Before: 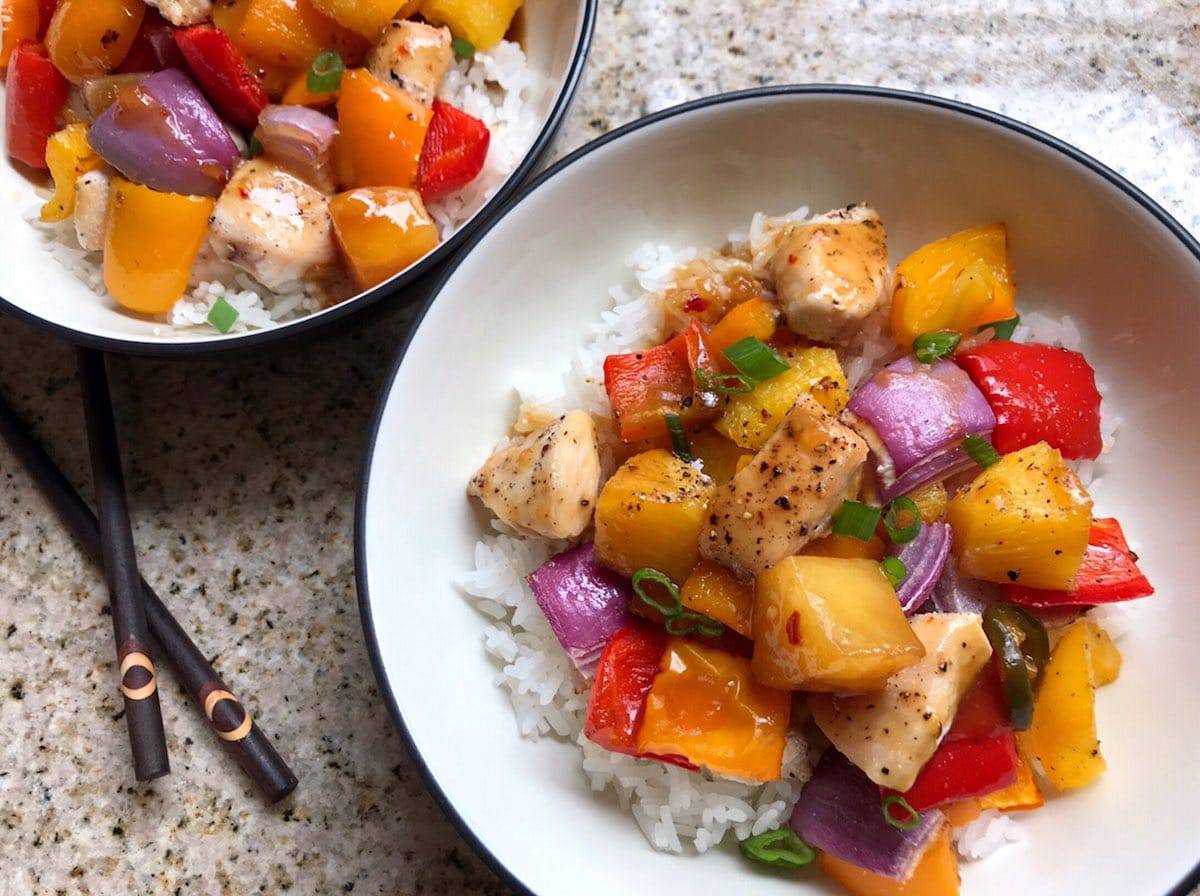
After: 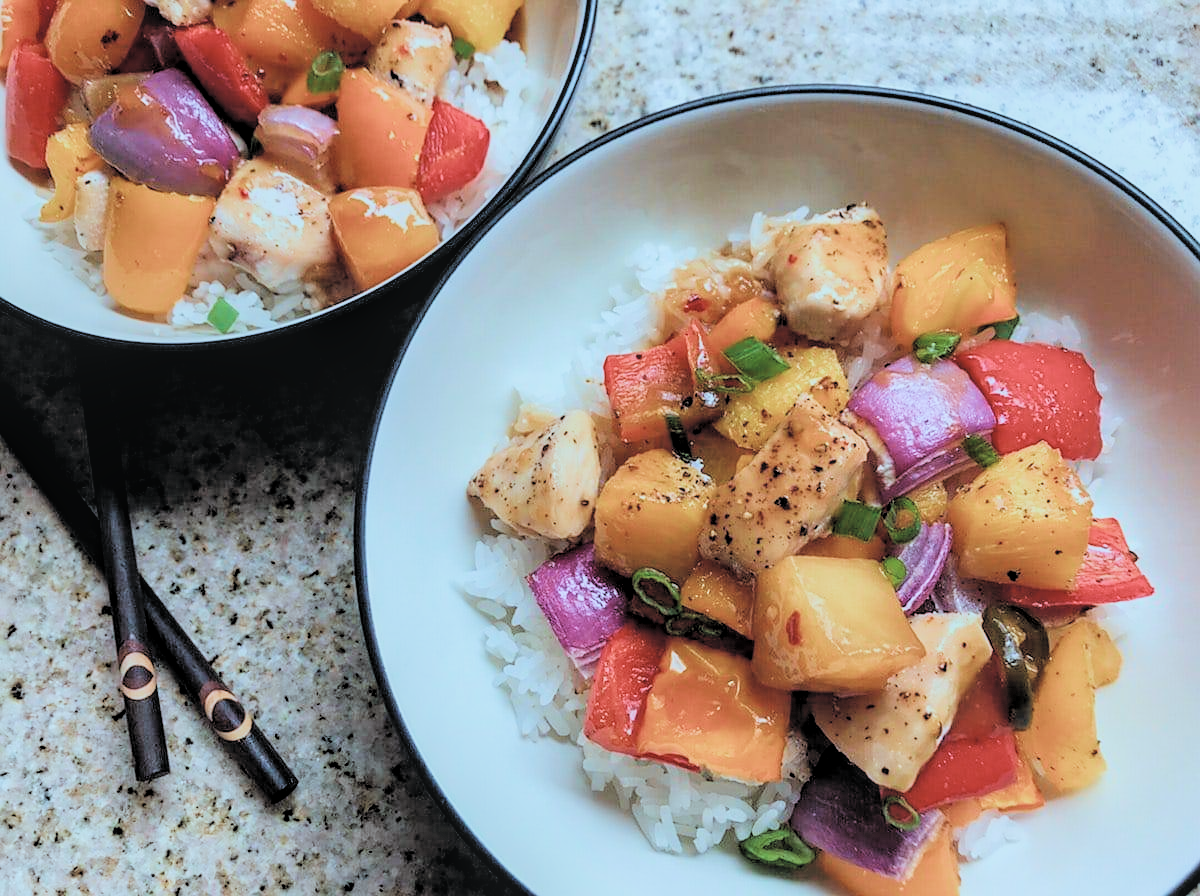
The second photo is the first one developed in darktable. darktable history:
sharpen: radius 1.608, amount 0.357, threshold 1.249
filmic rgb: black relative exposure -4.34 EV, white relative exposure 4.56 EV, threshold 2.96 EV, hardness 2.38, contrast 1.051, color science v4 (2020), enable highlight reconstruction true
color correction: highlights a* -13.19, highlights b* -17.87, saturation 0.695
local contrast: on, module defaults
contrast brightness saturation: contrast 0.067, brightness 0.178, saturation 0.418
velvia: on, module defaults
